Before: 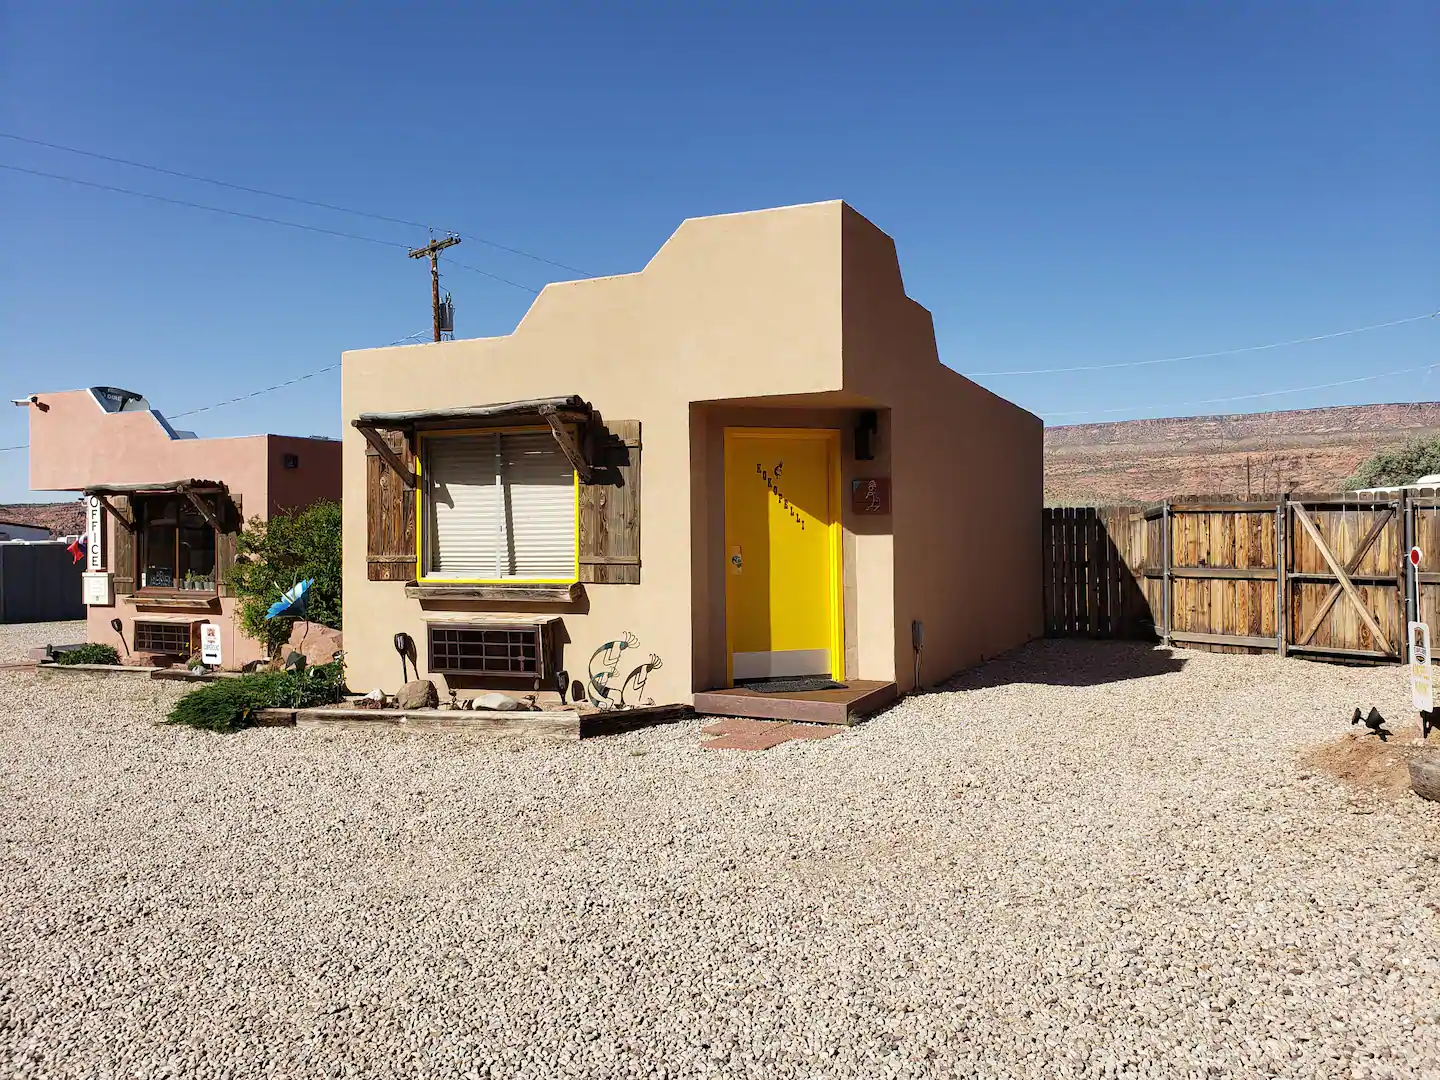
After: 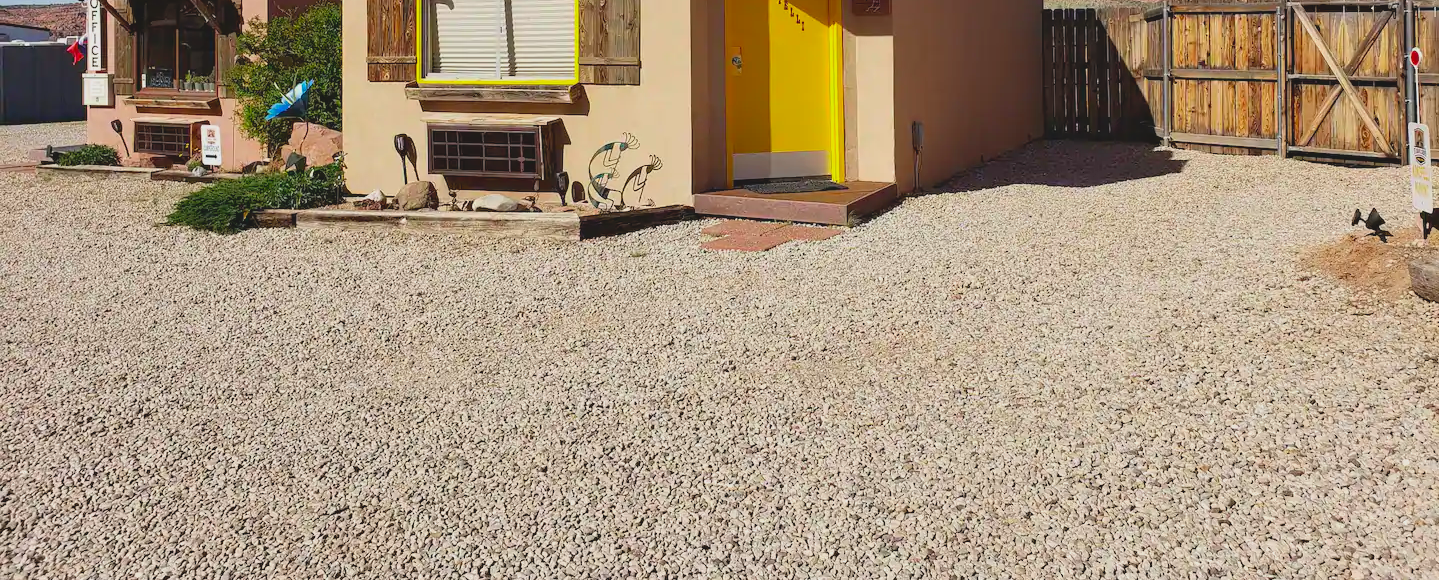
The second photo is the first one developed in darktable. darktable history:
crop and rotate: top 46.284%, right 0.011%
contrast brightness saturation: contrast -0.171, saturation 0.19
